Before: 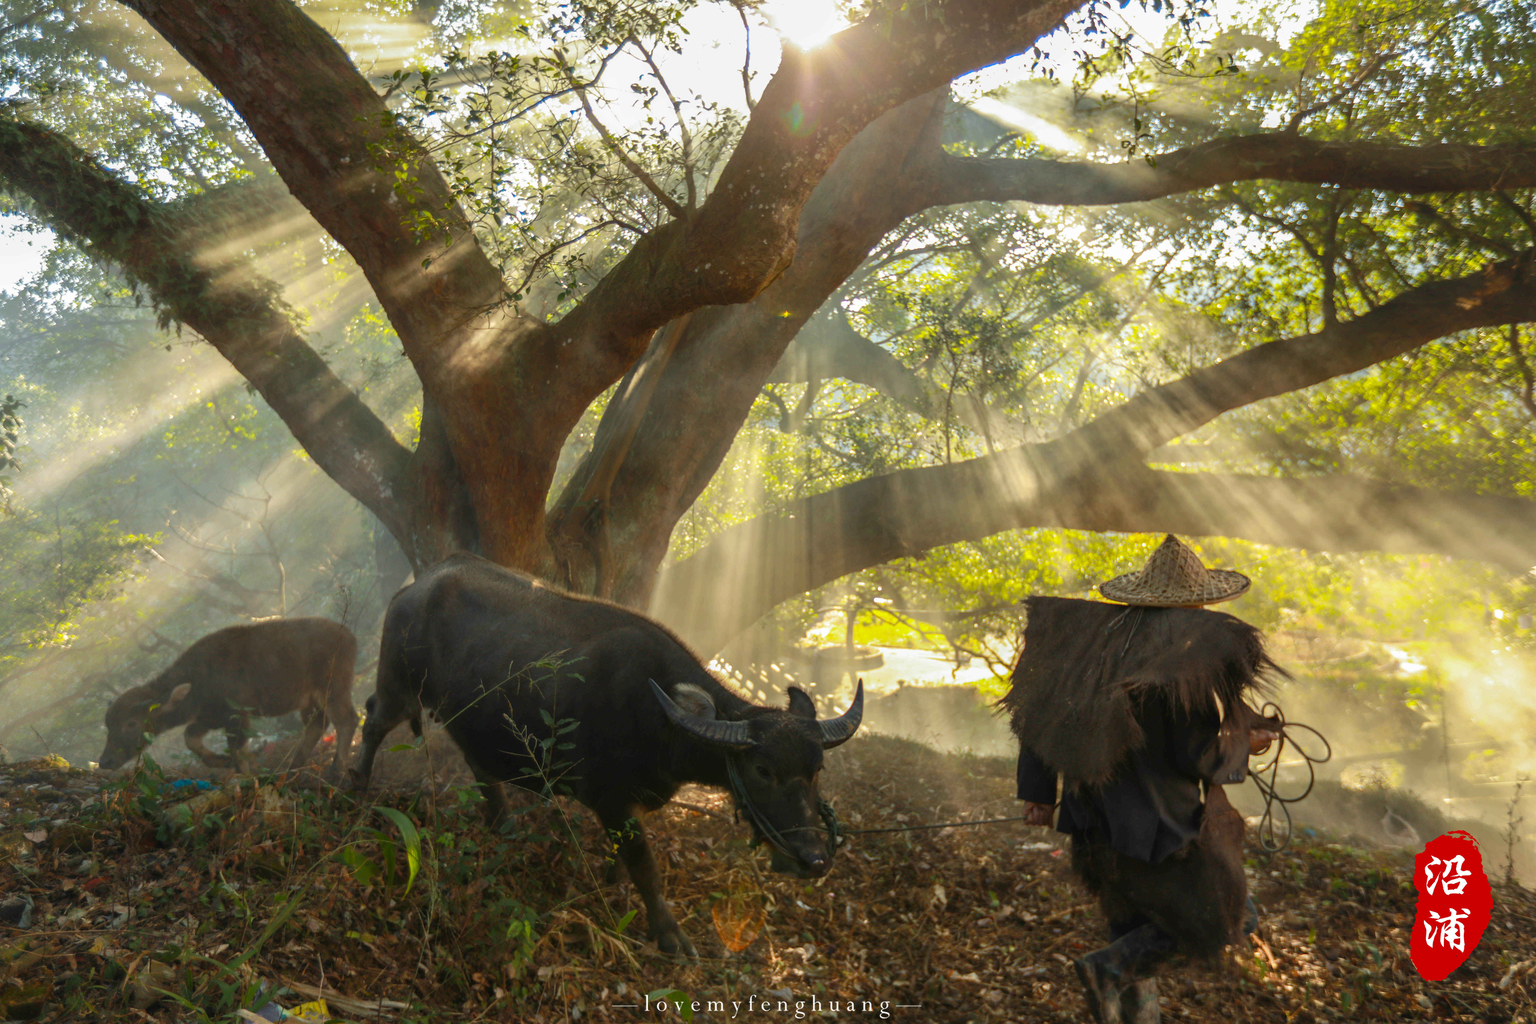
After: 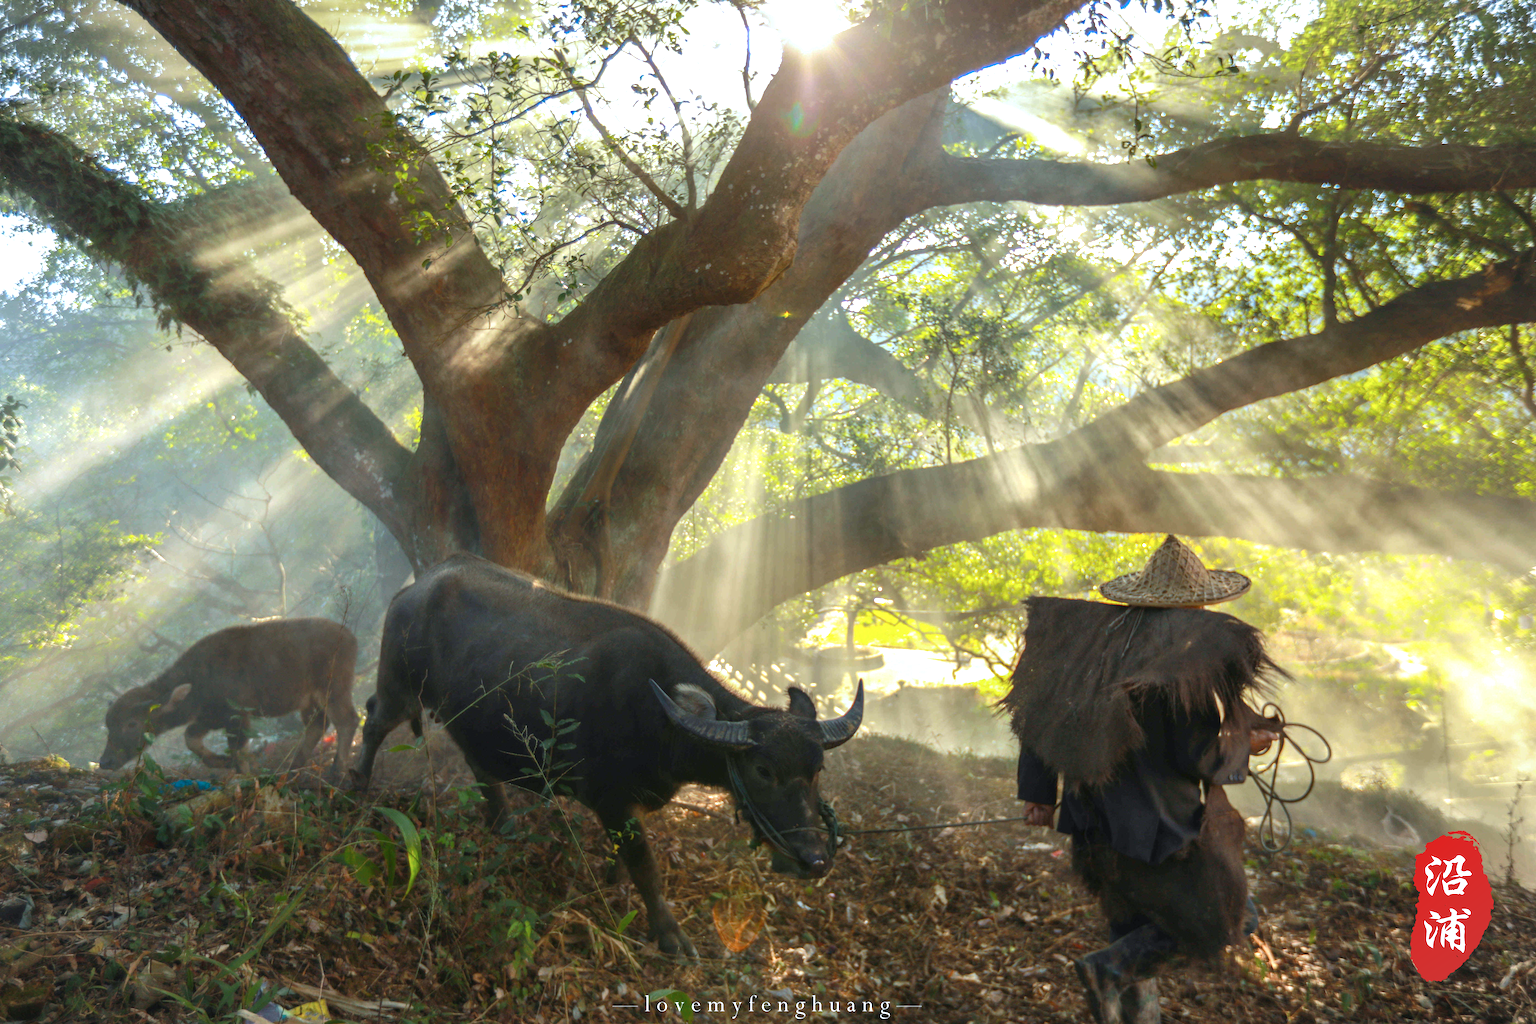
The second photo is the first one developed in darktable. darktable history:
exposure: exposure 0.444 EV, compensate highlight preservation false
vignetting: fall-off start 100.21%, brightness -0.19, saturation -0.298, width/height ratio 1.323
color calibration: x 0.37, y 0.382, temperature 4320.36 K, clip negative RGB from gamut false
